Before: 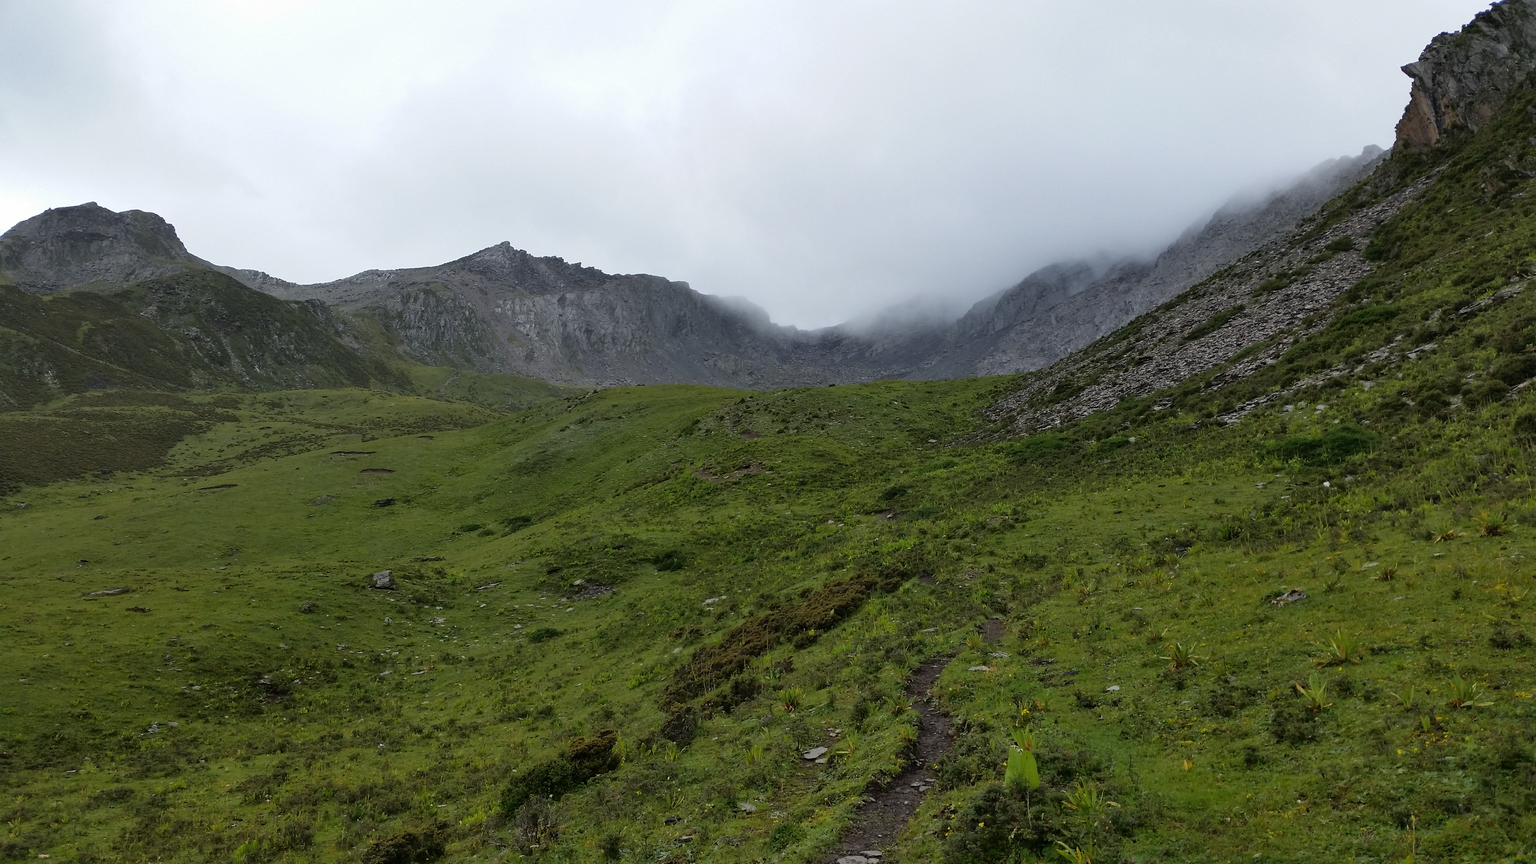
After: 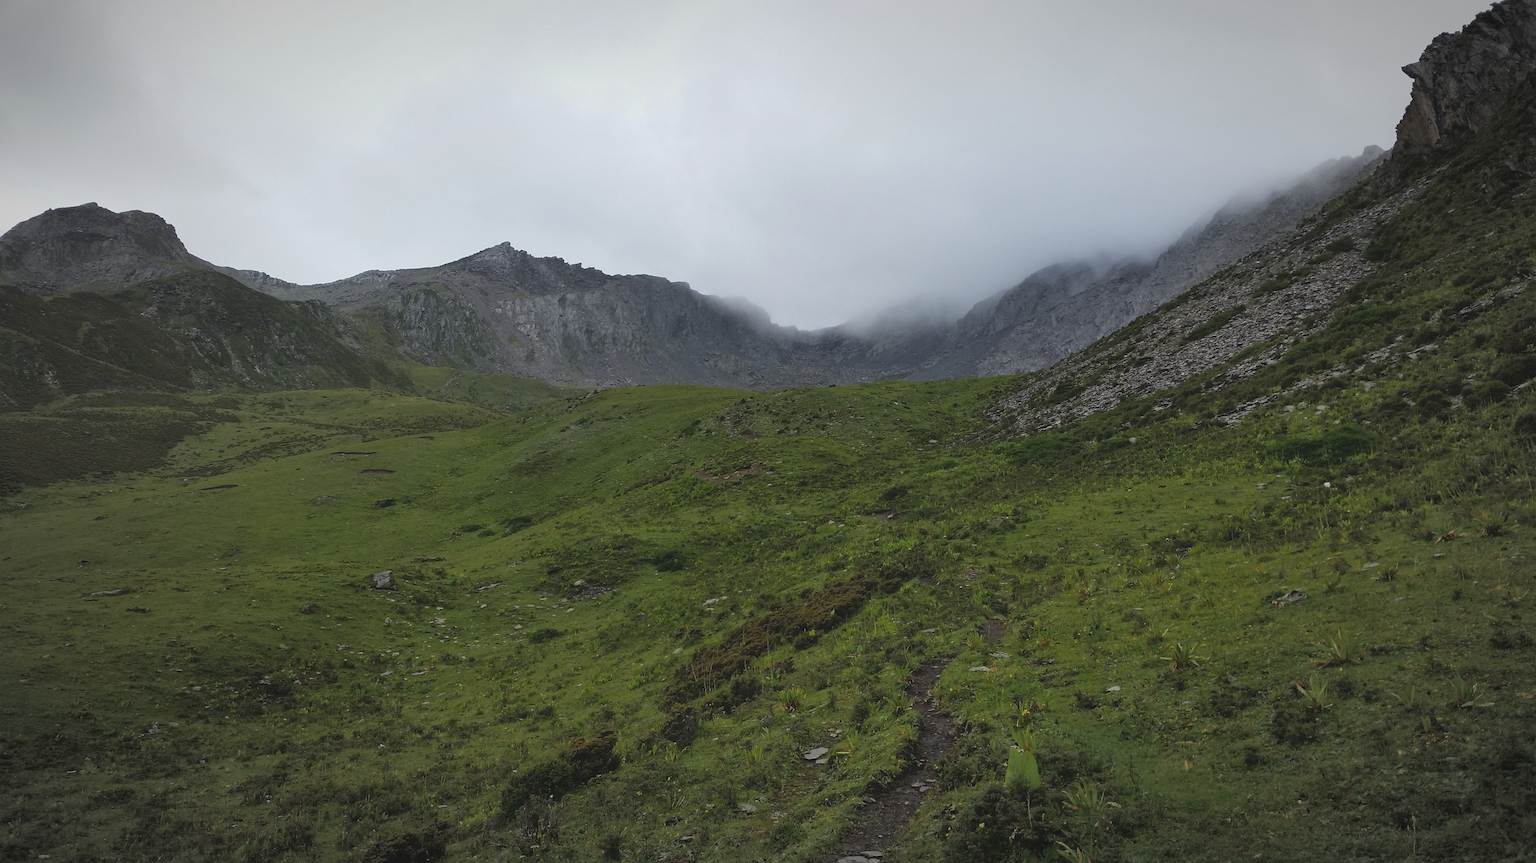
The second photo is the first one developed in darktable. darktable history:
vignetting: fall-off start 67.45%, fall-off radius 67.4%, saturation -0.653, automatic ratio true
exposure: black level correction -0.013, exposure -0.187 EV, compensate exposure bias true, compensate highlight preservation false
